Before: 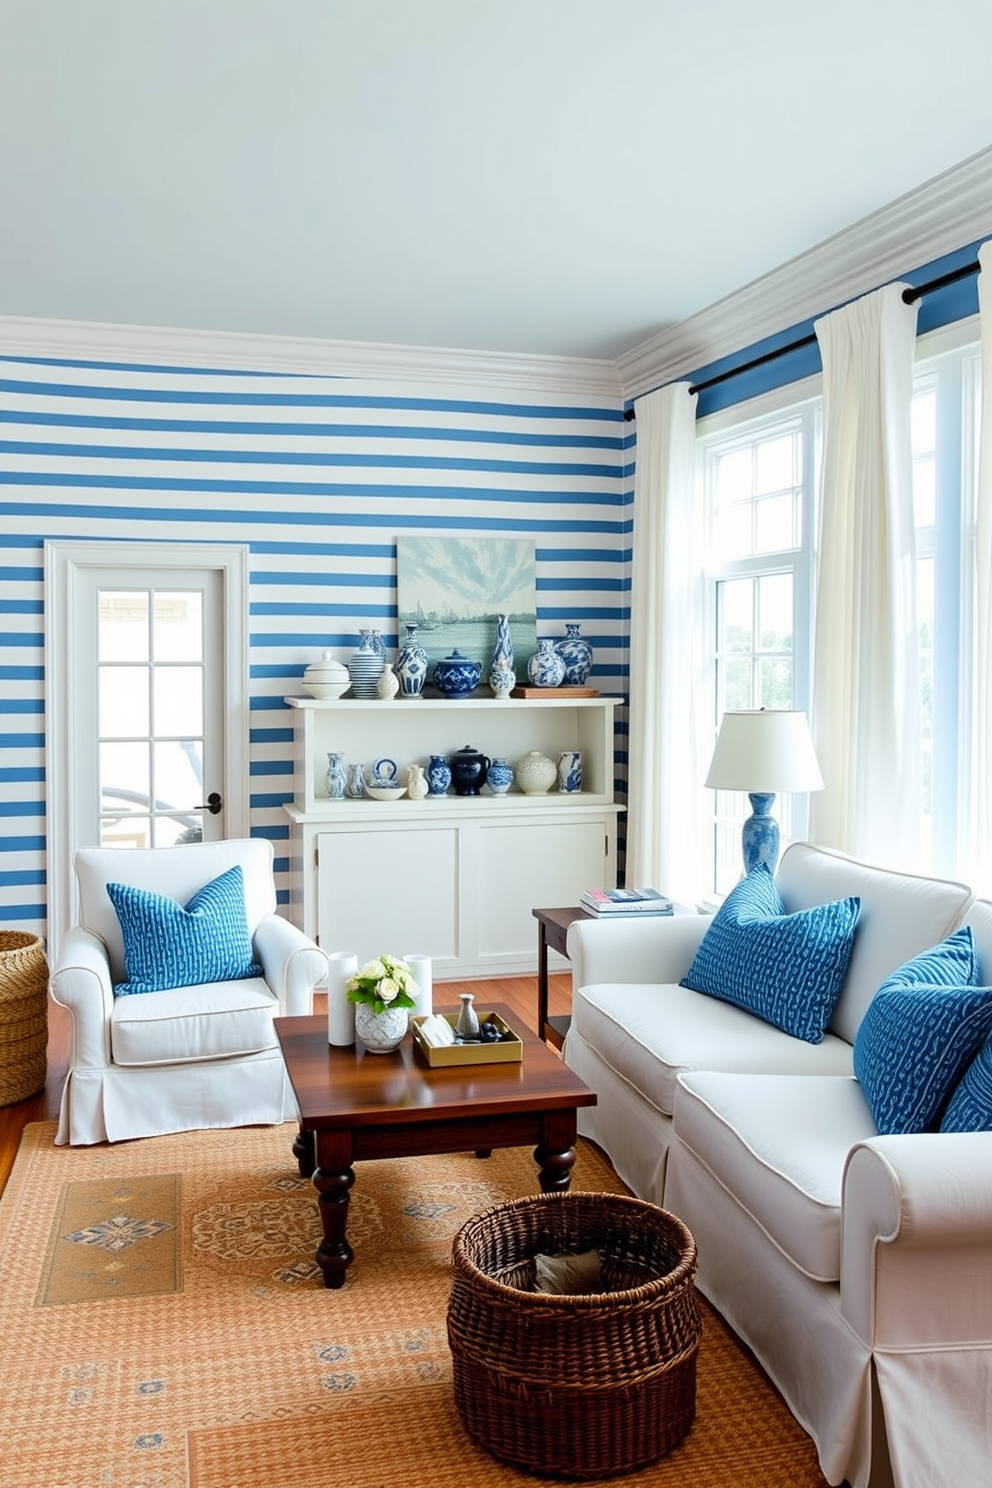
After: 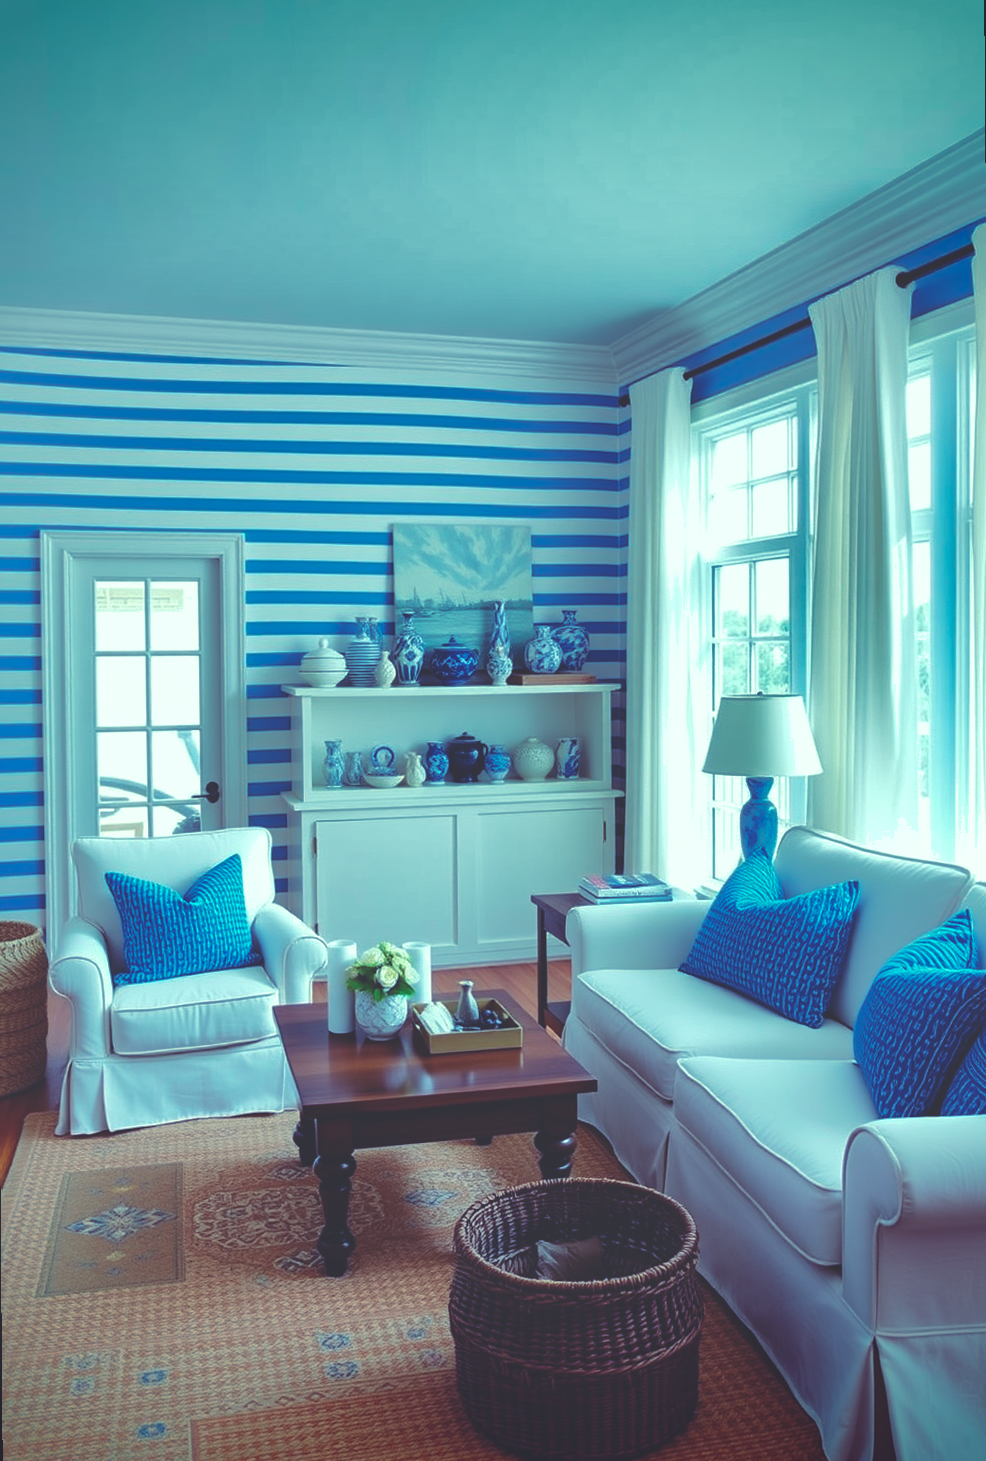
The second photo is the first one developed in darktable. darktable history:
rotate and perspective: rotation -0.45°, automatic cropping original format, crop left 0.008, crop right 0.992, crop top 0.012, crop bottom 0.988
vignetting: fall-off start 88.53%, fall-off radius 44.2%, saturation 0.376, width/height ratio 1.161
rgb curve: curves: ch0 [(0, 0.186) (0.314, 0.284) (0.576, 0.466) (0.805, 0.691) (0.936, 0.886)]; ch1 [(0, 0.186) (0.314, 0.284) (0.581, 0.534) (0.771, 0.746) (0.936, 0.958)]; ch2 [(0, 0.216) (0.275, 0.39) (1, 1)], mode RGB, independent channels, compensate middle gray true, preserve colors none
shadows and highlights: shadows 40, highlights -60
